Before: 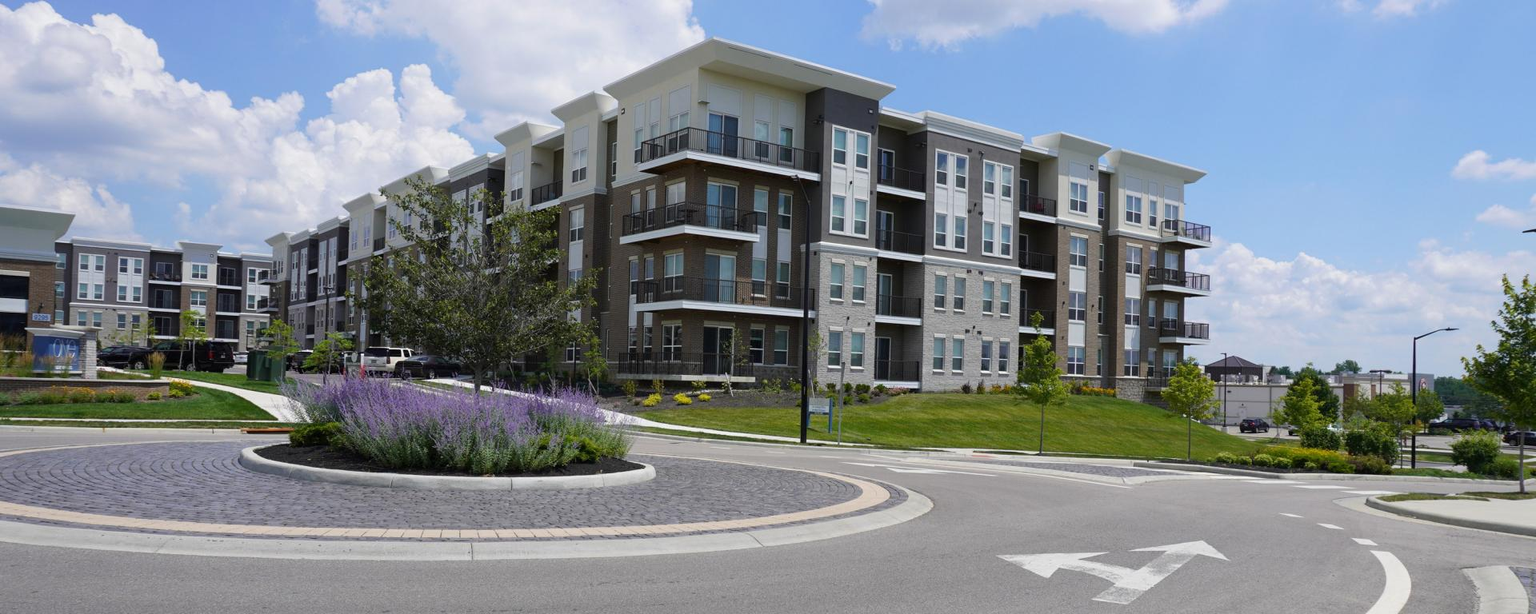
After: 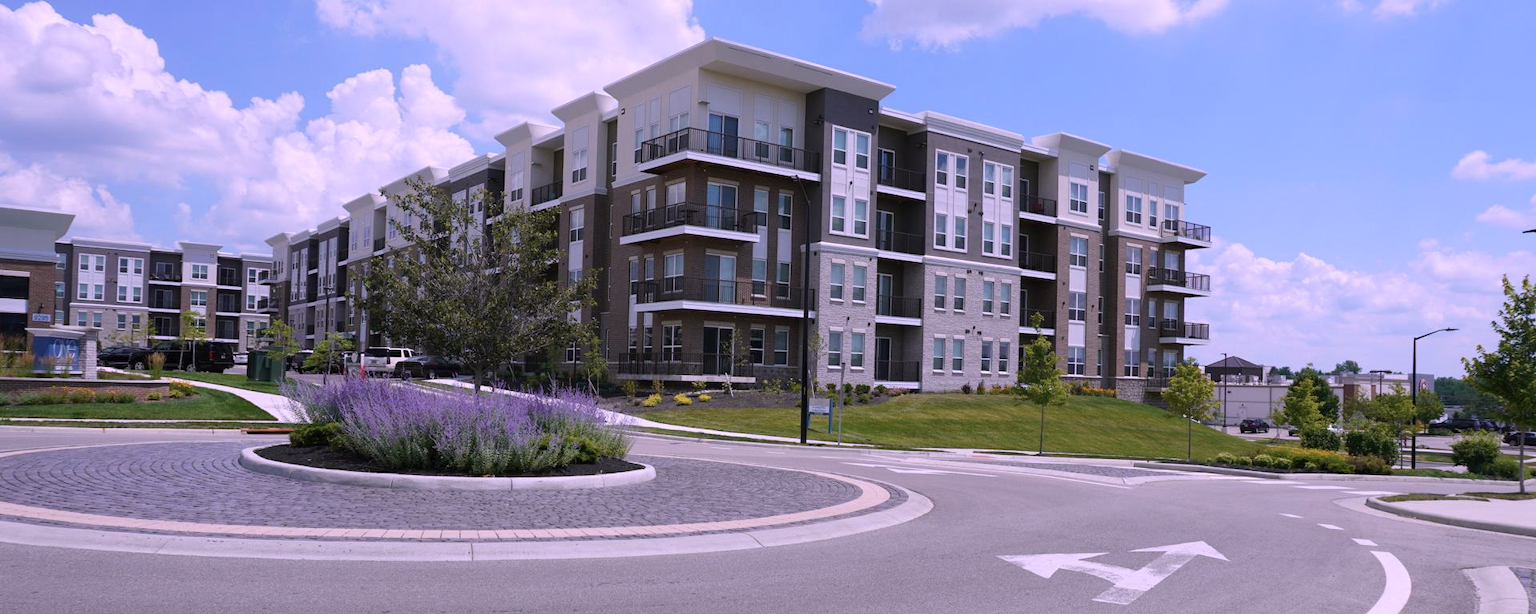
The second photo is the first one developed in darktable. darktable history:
color correction: highlights a* 15.58, highlights b* -20.5
